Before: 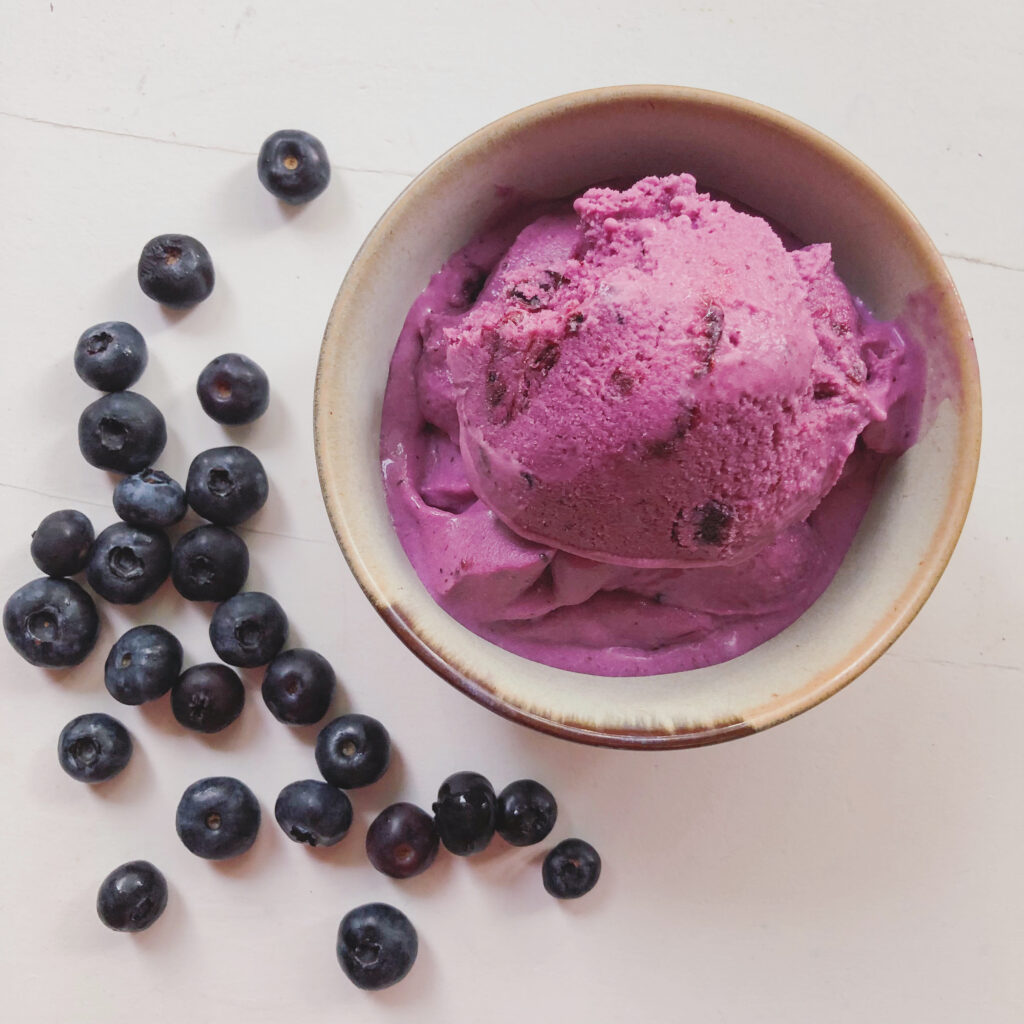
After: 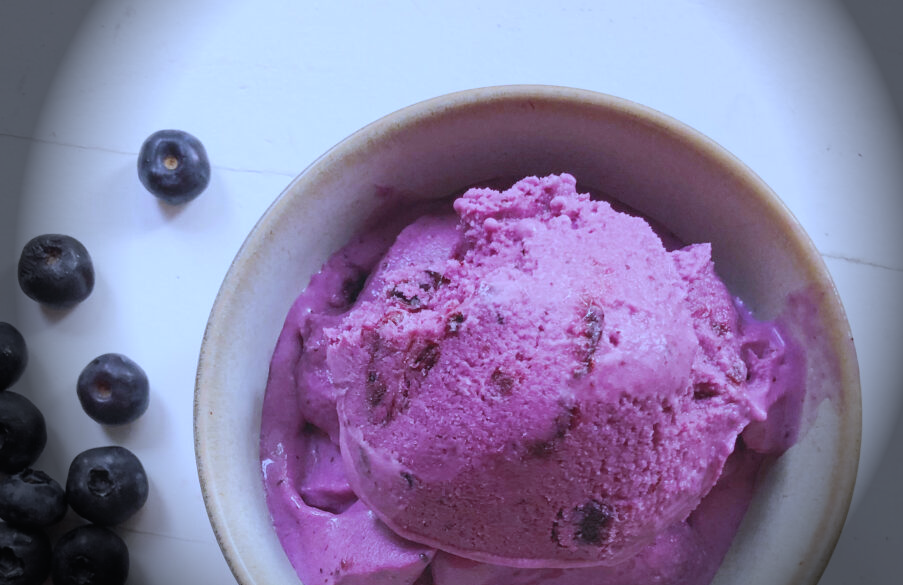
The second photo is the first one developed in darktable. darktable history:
crop and rotate: left 11.812%, bottom 42.776%
vignetting: fall-off start 76.42%, fall-off radius 27.36%, brightness -0.872, center (0.037, -0.09), width/height ratio 0.971
white balance: red 0.871, blue 1.249
